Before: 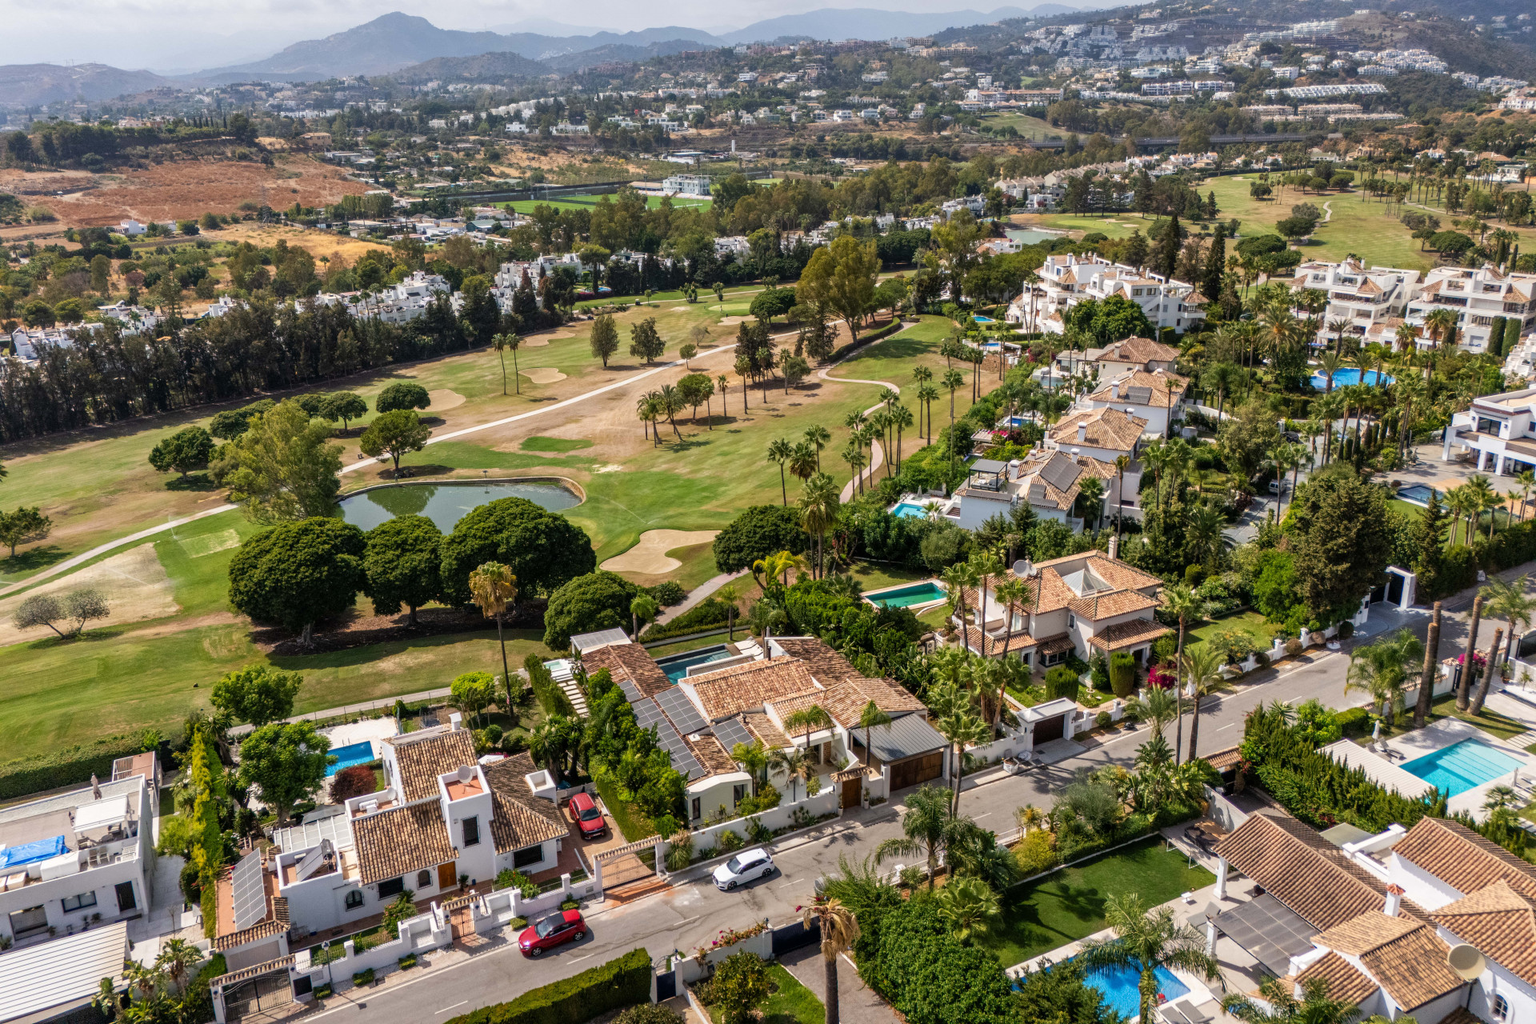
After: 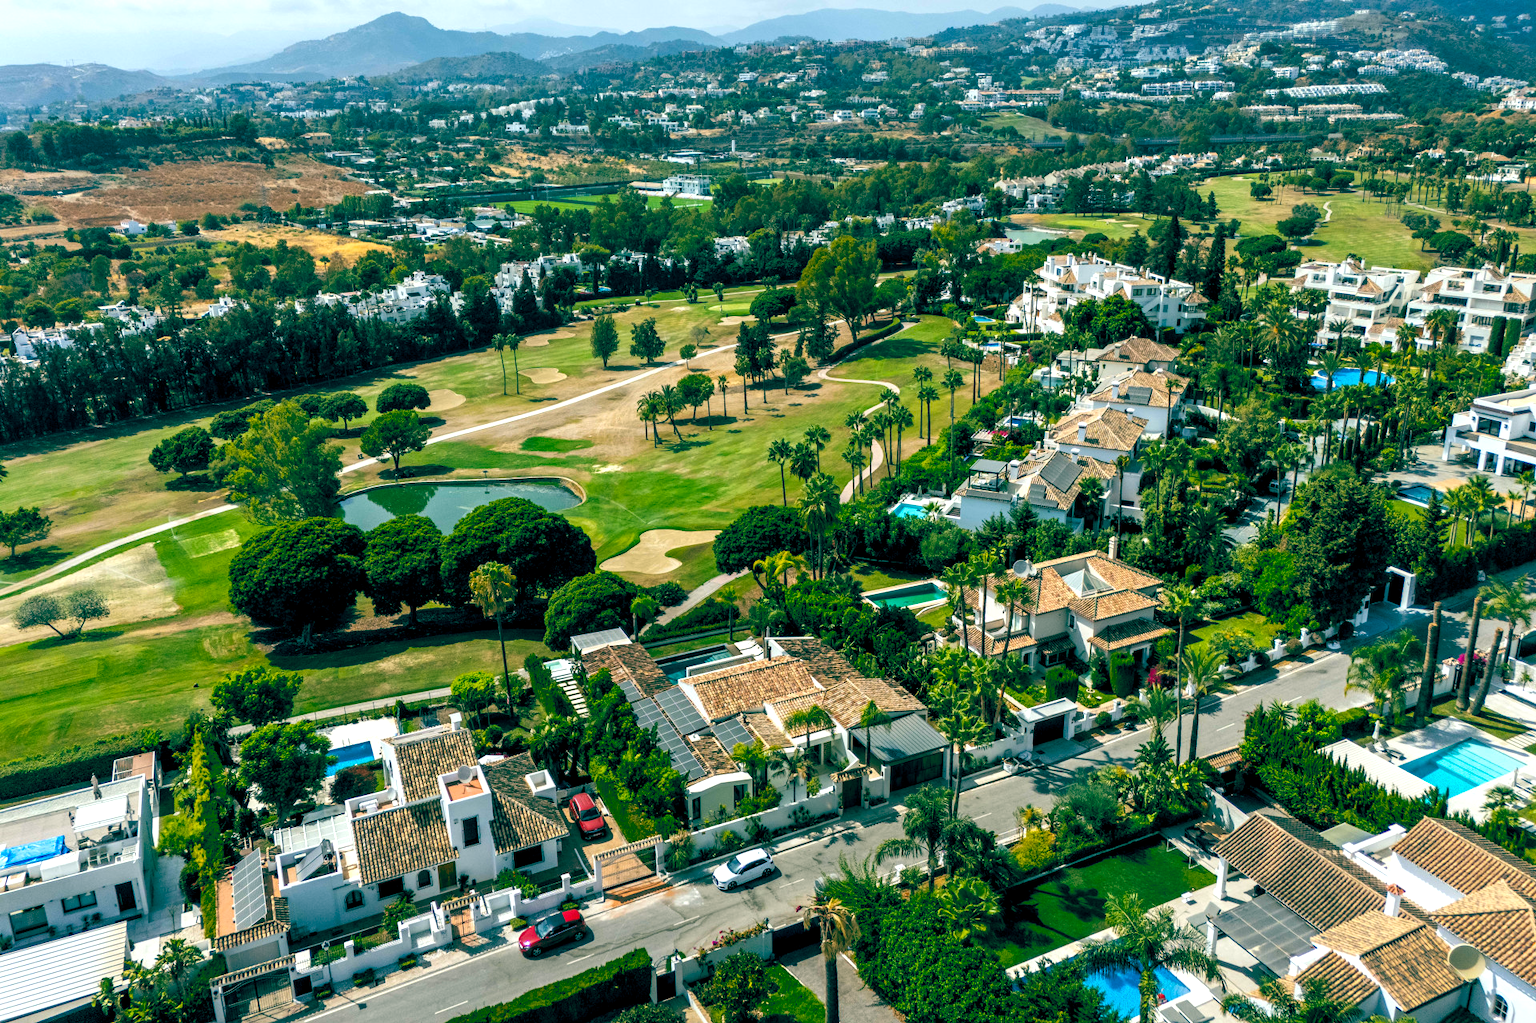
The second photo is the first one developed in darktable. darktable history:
crop: bottom 0.077%
color balance rgb: global offset › luminance -0.521%, global offset › chroma 0.907%, global offset › hue 174.98°, linear chroma grading › global chroma 9.925%, perceptual saturation grading › global saturation 19.561%, perceptual brilliance grading › highlights 11.064%, perceptual brilliance grading › shadows -11.499%
